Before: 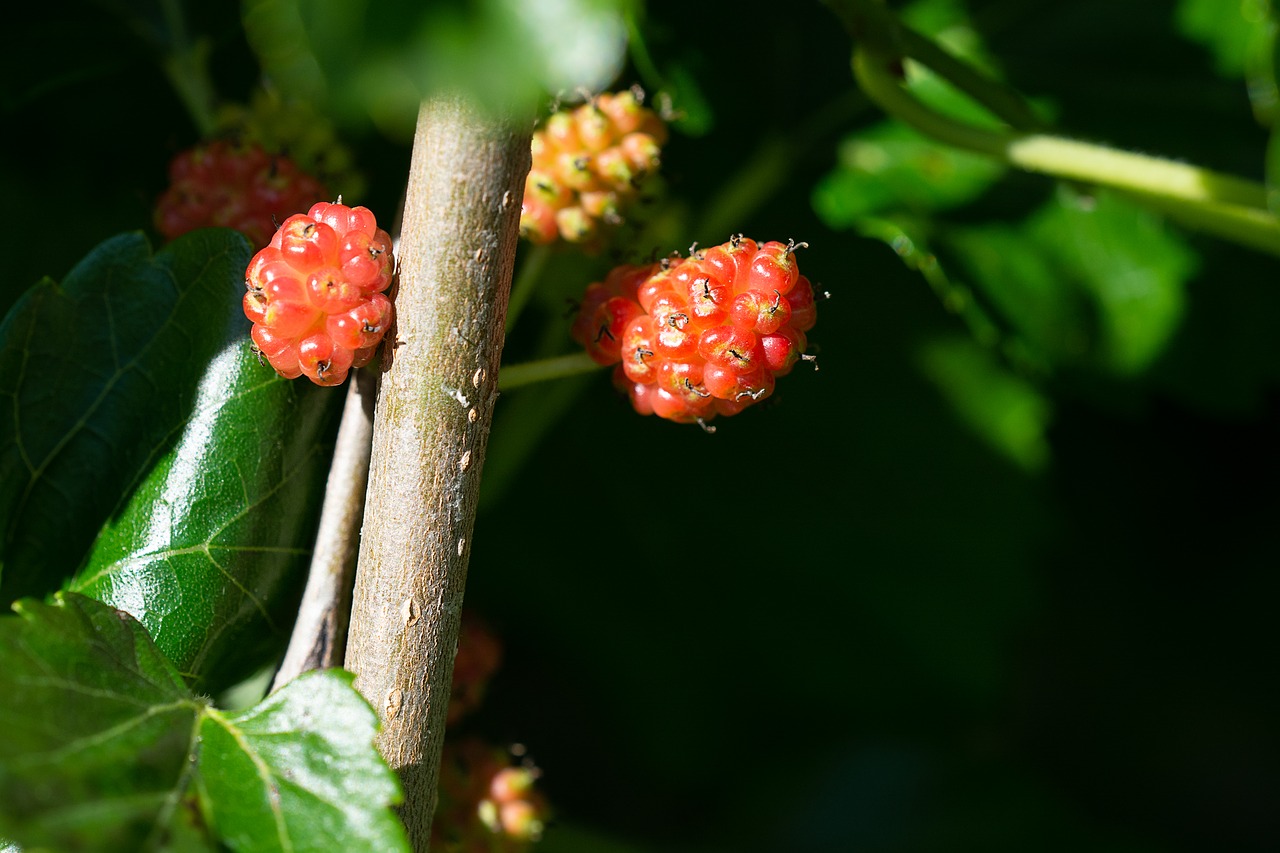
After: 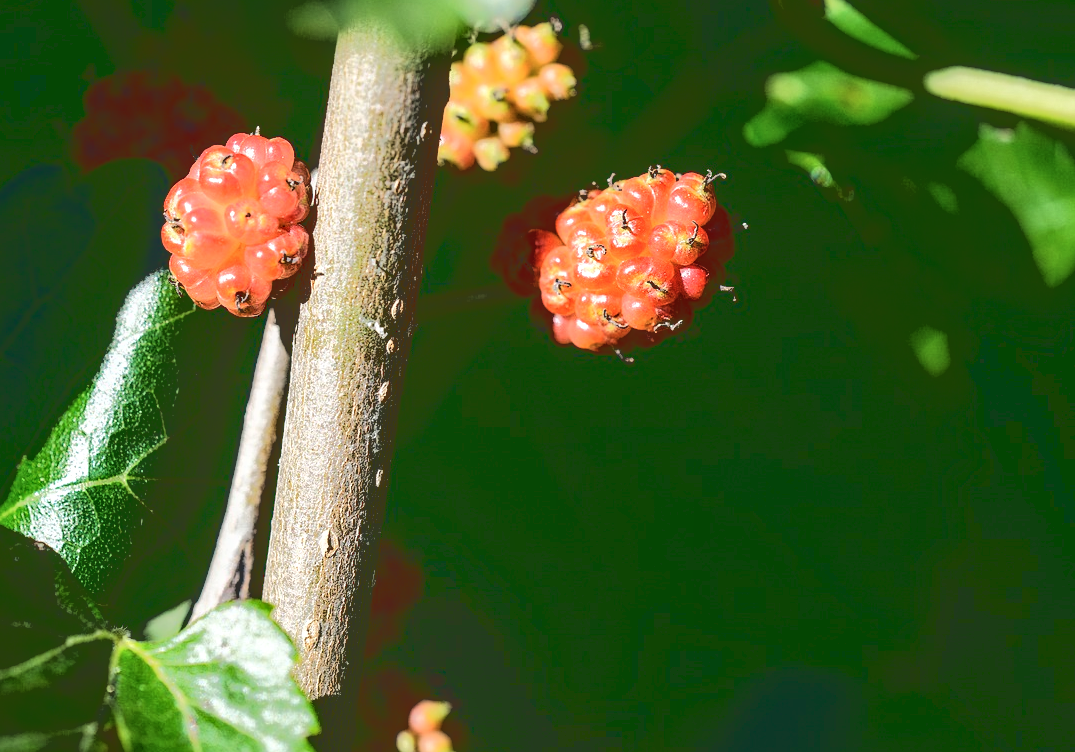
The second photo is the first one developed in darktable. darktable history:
color zones: curves: ch0 [(0, 0.5) (0.143, 0.52) (0.286, 0.5) (0.429, 0.5) (0.571, 0.5) (0.714, 0.5) (0.857, 0.5) (1, 0.5)]; ch1 [(0, 0.489) (0.155, 0.45) (0.286, 0.466) (0.429, 0.5) (0.571, 0.5) (0.714, 0.5) (0.857, 0.5) (1, 0.489)]
crop: left 6.446%, top 8.188%, right 9.538%, bottom 3.548%
local contrast: on, module defaults
base curve: curves: ch0 [(0.065, 0.026) (0.236, 0.358) (0.53, 0.546) (0.777, 0.841) (0.924, 0.992)], preserve colors average RGB
